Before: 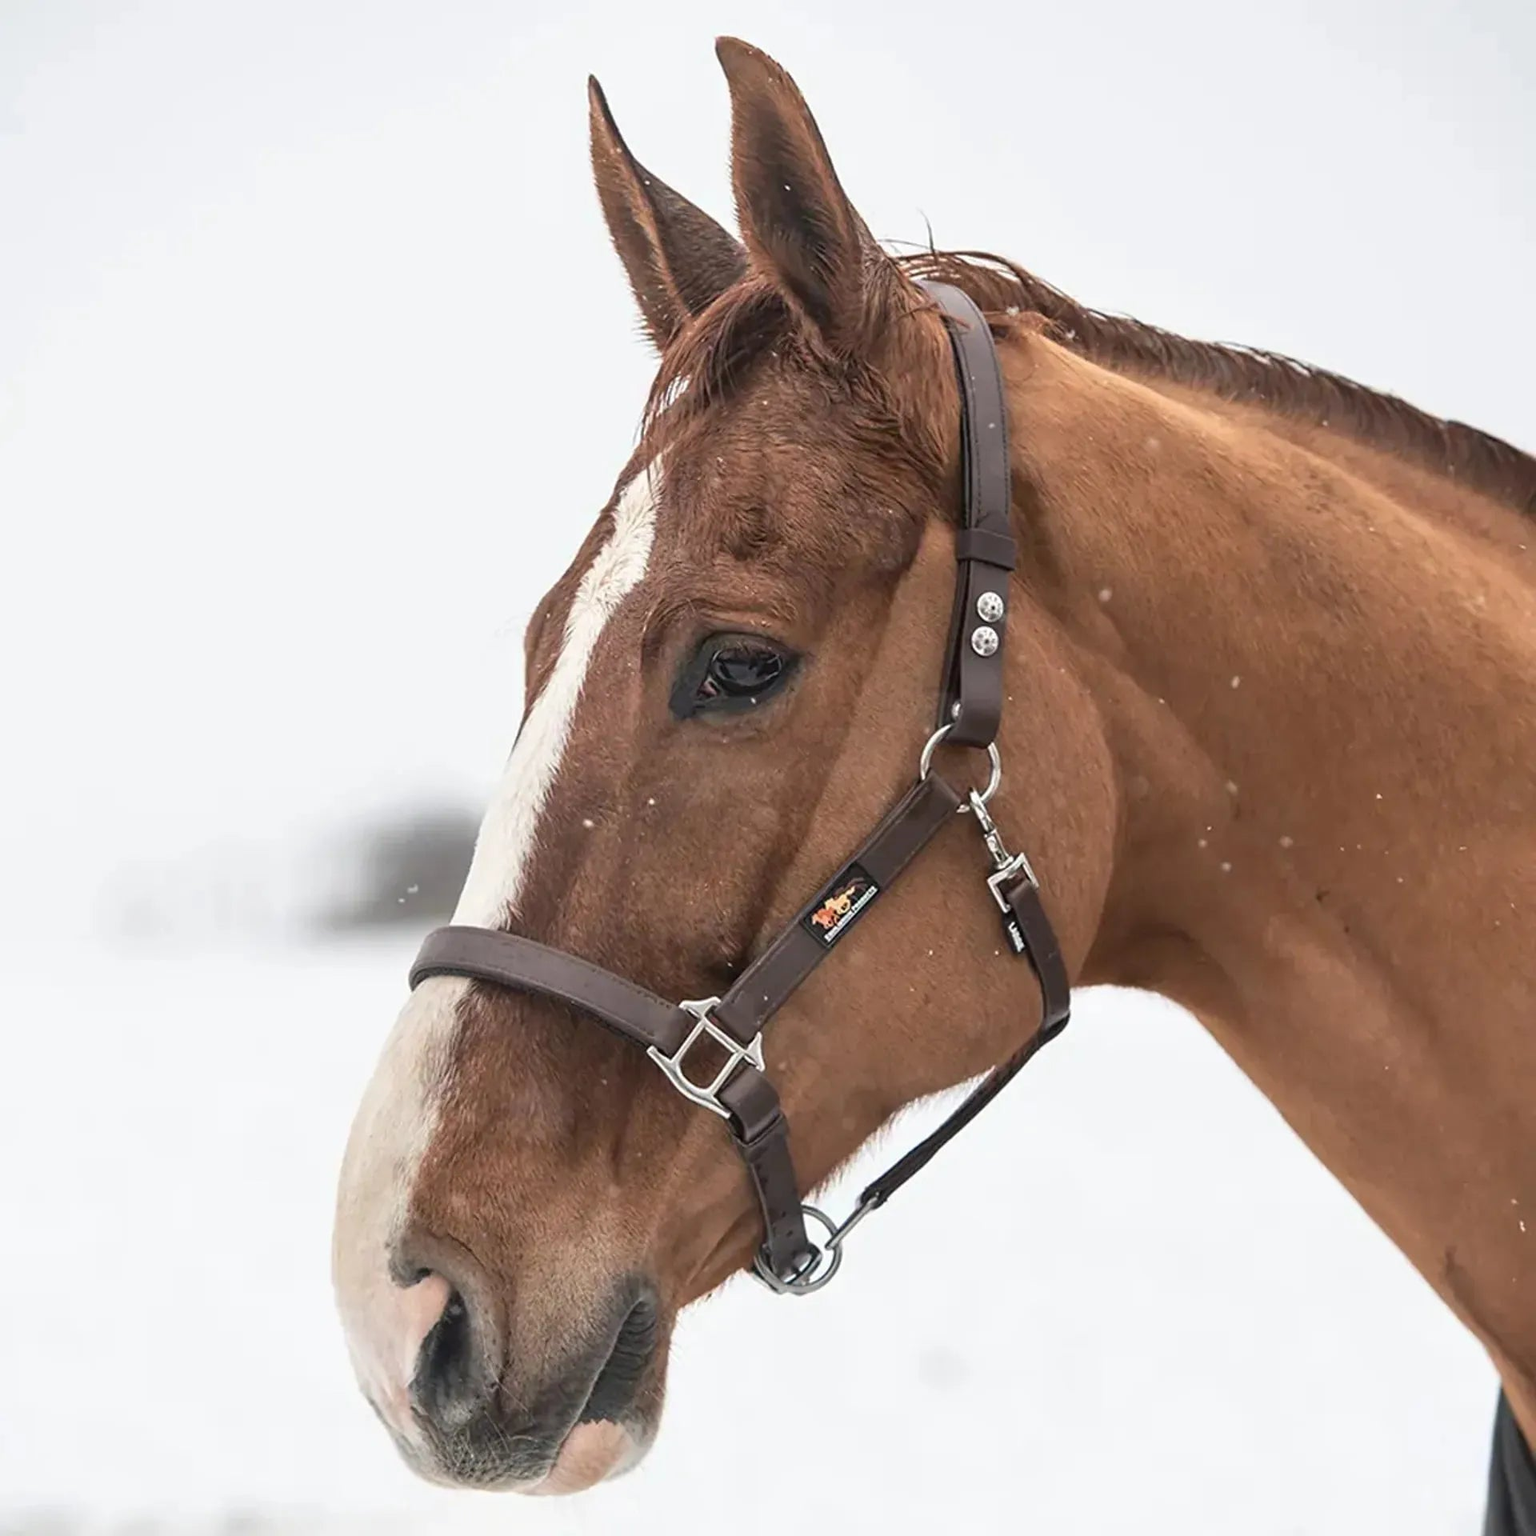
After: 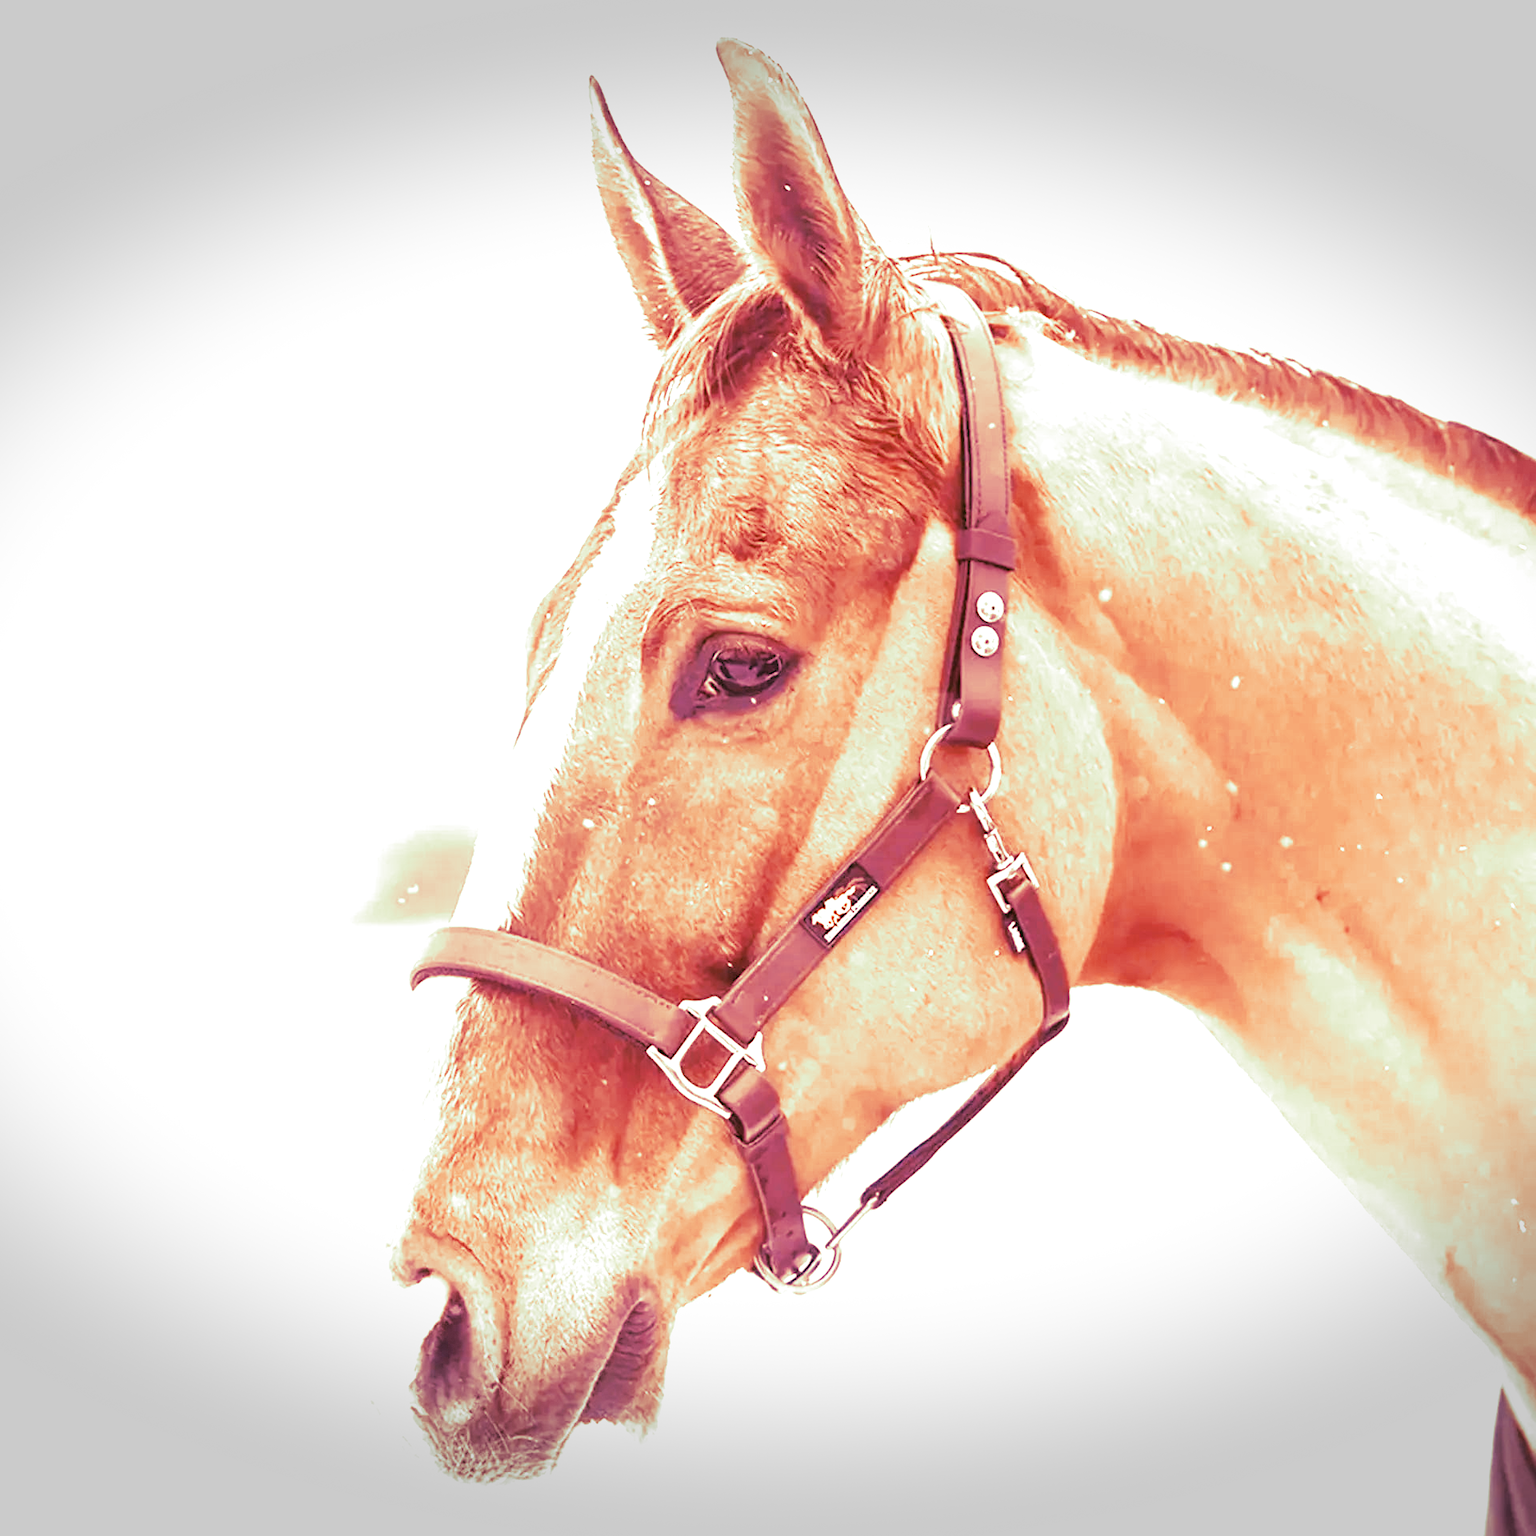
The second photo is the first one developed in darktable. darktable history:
local contrast: mode bilateral grid, contrast 100, coarseness 100, detail 91%, midtone range 0.2
color balance: lift [1.004, 1.002, 1.002, 0.998], gamma [1, 1.007, 1.002, 0.993], gain [1, 0.977, 1.013, 1.023], contrast -3.64%
color zones: curves: ch0 [(0, 0.5) (0.143, 0.5) (0.286, 0.5) (0.429, 0.5) (0.571, 0.5) (0.714, 0.476) (0.857, 0.5) (1, 0.5)]; ch2 [(0, 0.5) (0.143, 0.5) (0.286, 0.5) (0.429, 0.5) (0.571, 0.5) (0.714, 0.487) (0.857, 0.5) (1, 0.5)]
split-toning: shadows › hue 290.82°, shadows › saturation 0.34, highlights › saturation 0.38, balance 0, compress 50%
vignetting: fall-off start 100%, brightness -0.406, saturation -0.3, width/height ratio 1.324, dithering 8-bit output, unbound false
white balance: red 2.353, blue 1.536
haze removal: compatibility mode true, adaptive false
tone curve: curves: ch0 [(0.047, 0) (0.292, 0.352) (0.657, 0.678) (1, 0.958)], color space Lab, linked channels, preserve colors none
